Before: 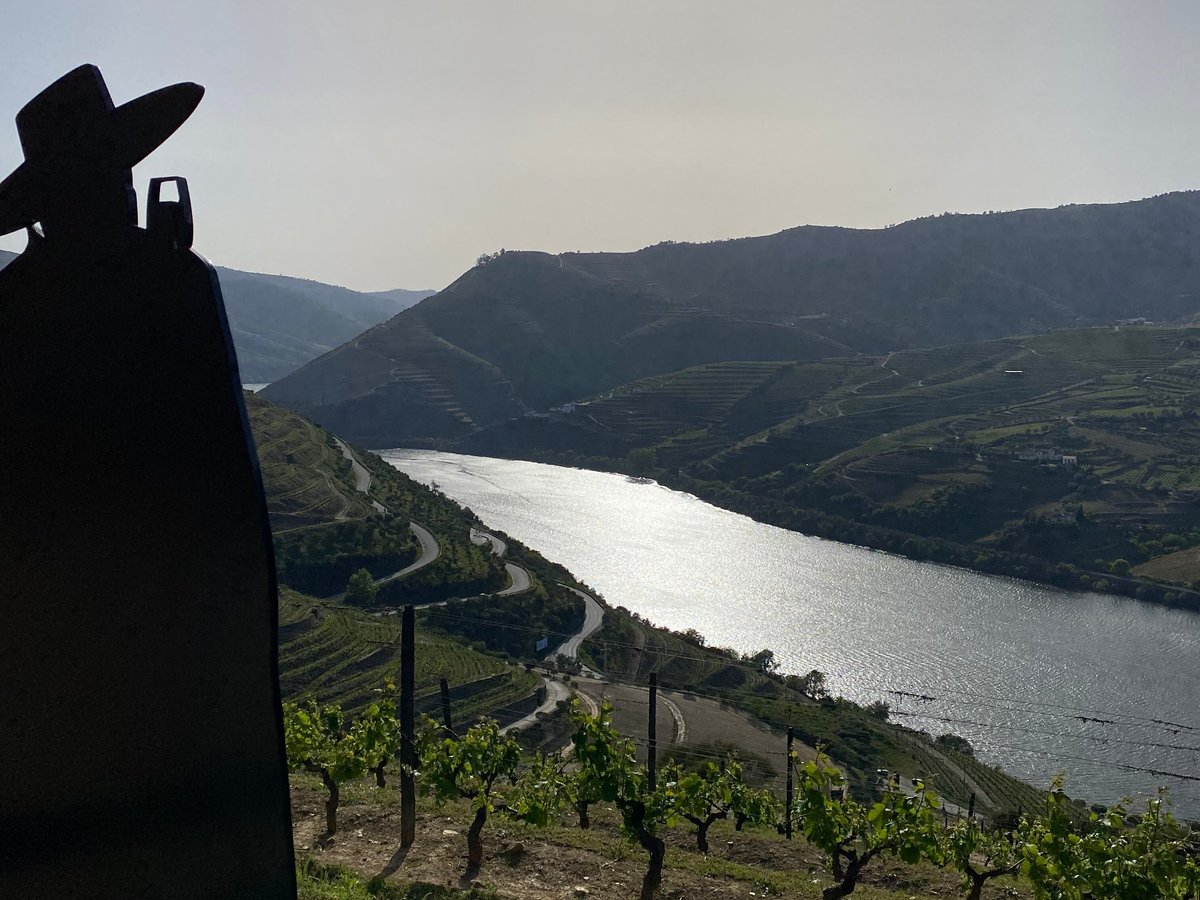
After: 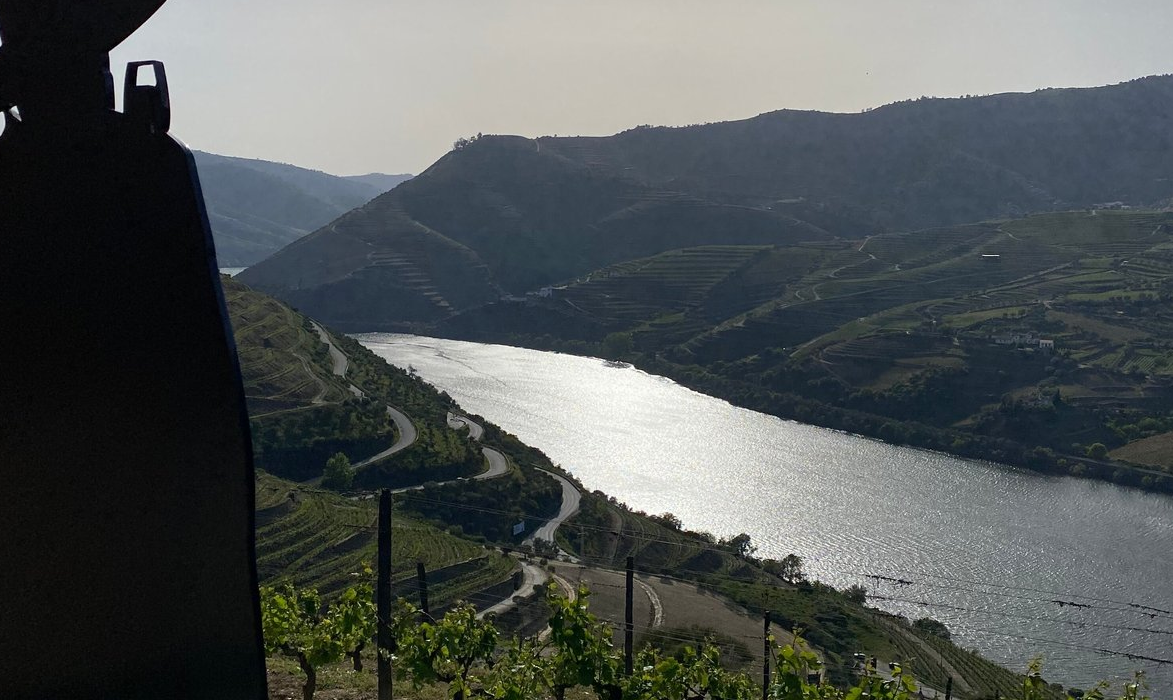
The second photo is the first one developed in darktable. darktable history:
crop and rotate: left 1.953%, top 12.997%, right 0.232%, bottom 9.145%
